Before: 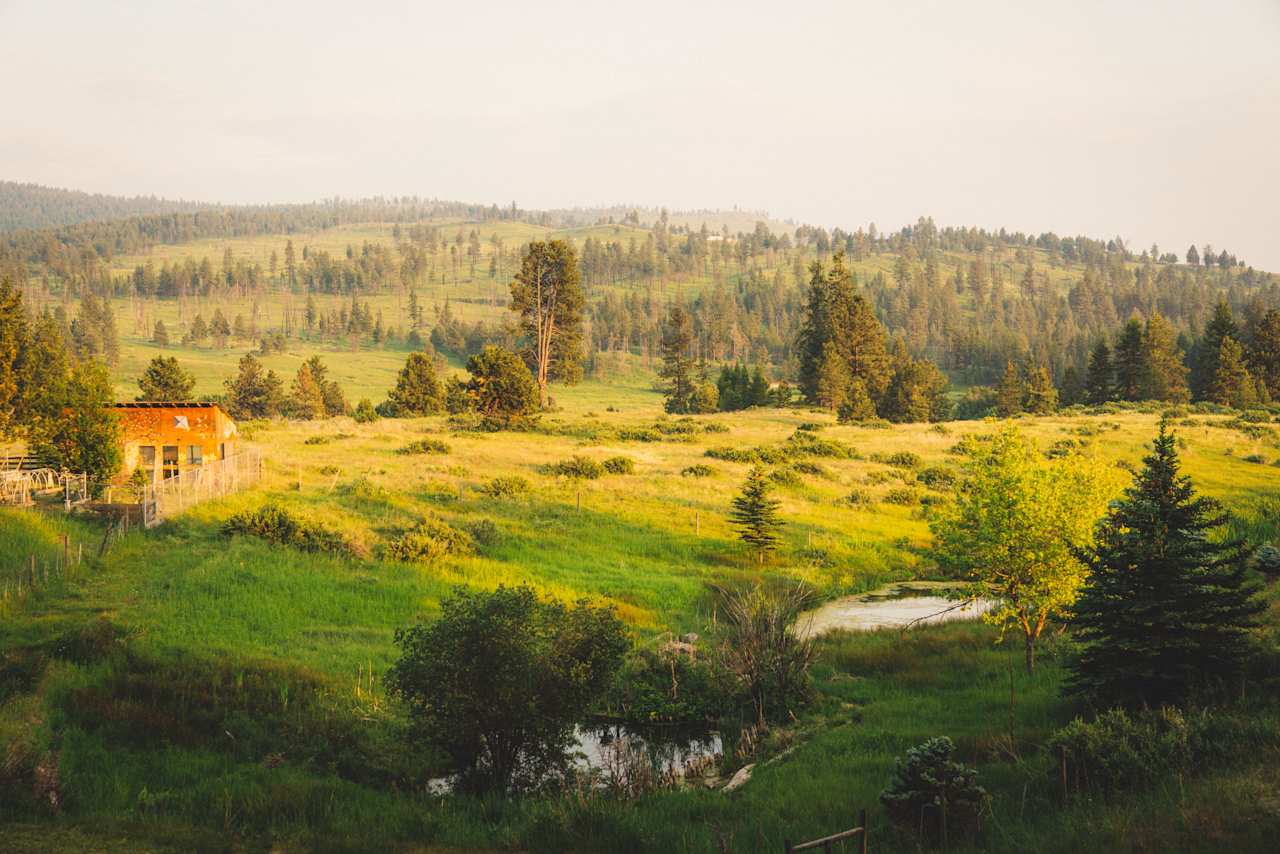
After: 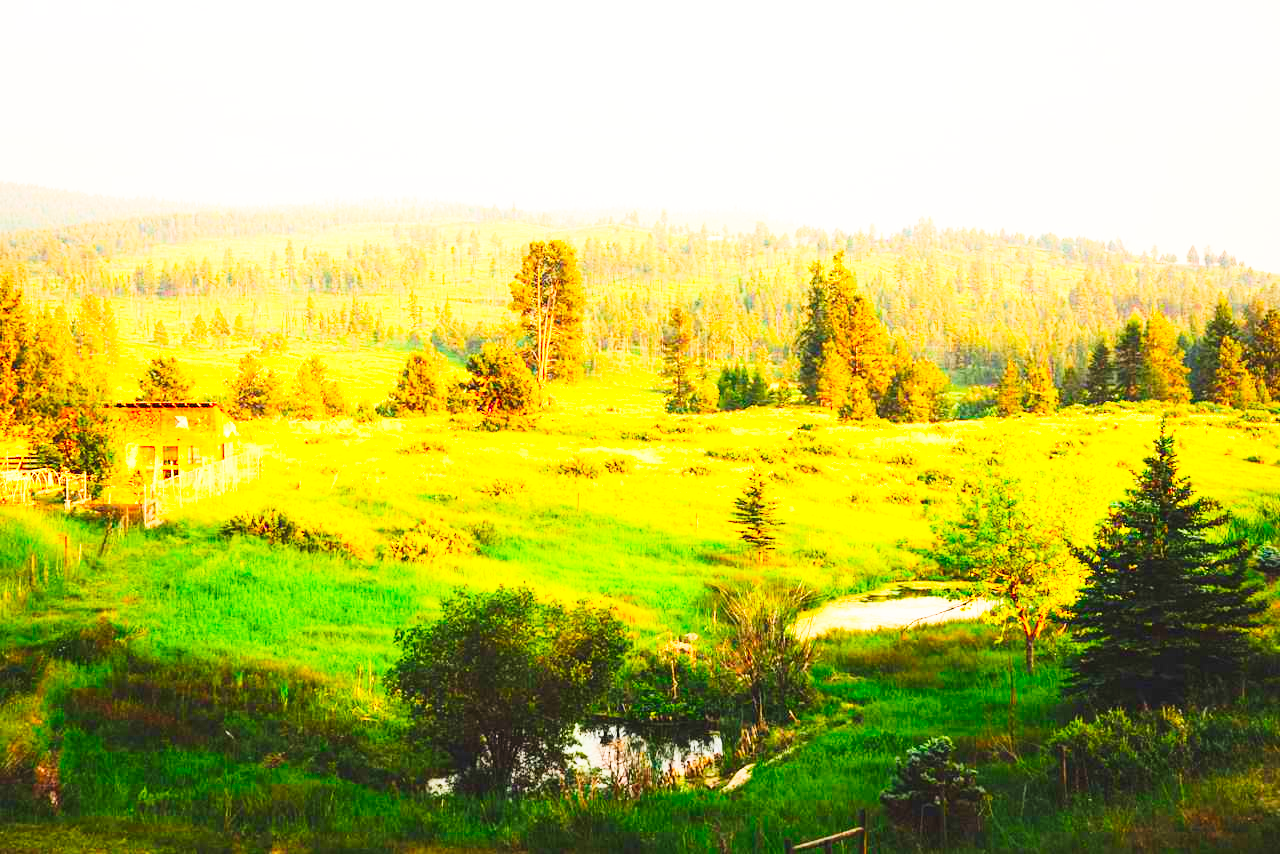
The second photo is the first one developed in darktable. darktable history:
base curve: curves: ch0 [(0, 0) (0.007, 0.004) (0.027, 0.03) (0.046, 0.07) (0.207, 0.54) (0.442, 0.872) (0.673, 0.972) (1, 1)], preserve colors none
contrast brightness saturation: contrast 0.205, brightness 0.204, saturation 0.815
